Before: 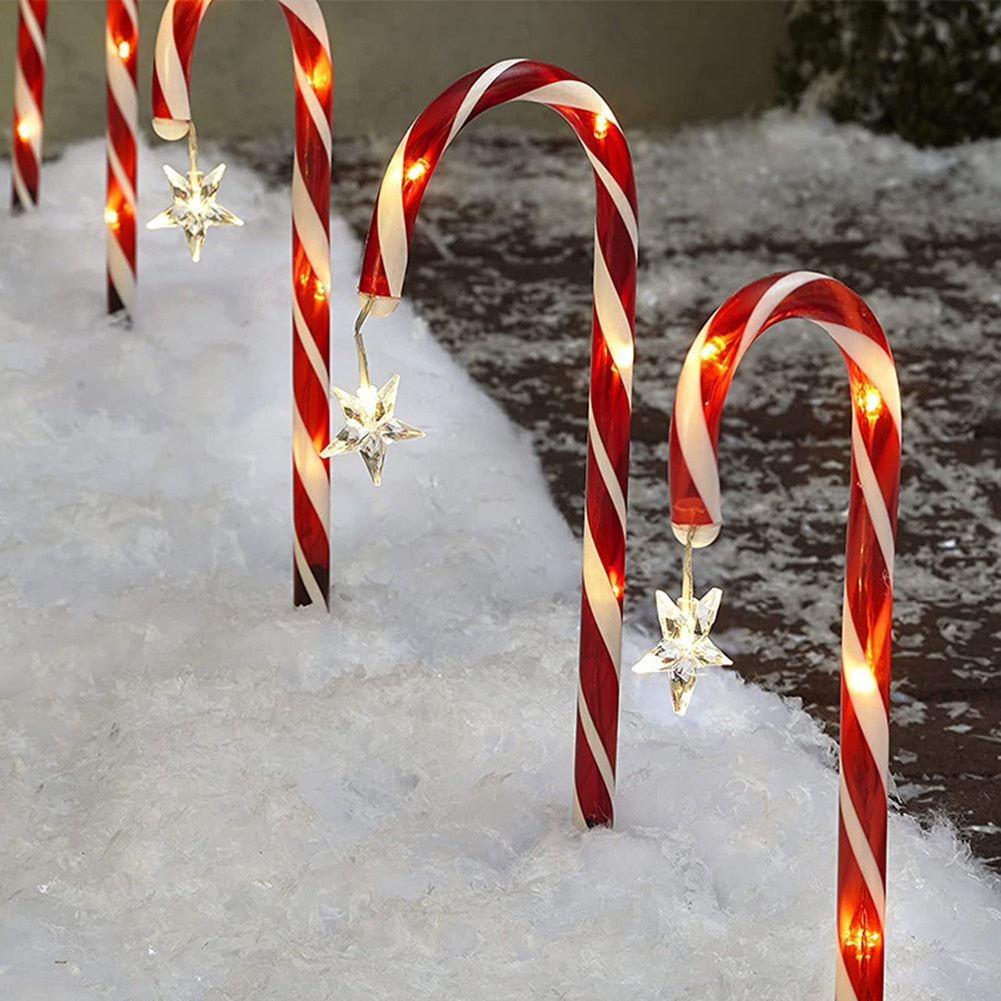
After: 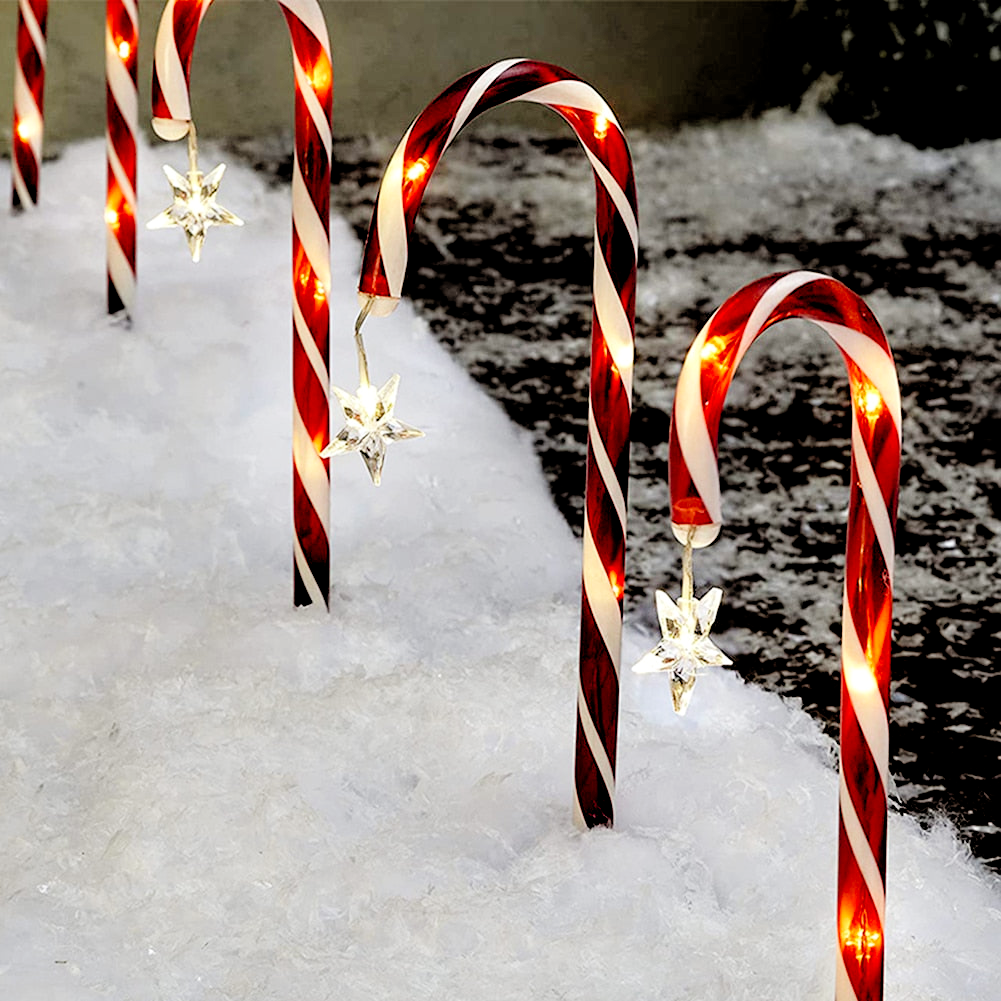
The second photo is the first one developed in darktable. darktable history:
levels: levels [0, 0.374, 0.749]
rgb levels: levels [[0.029, 0.461, 0.922], [0, 0.5, 1], [0, 0.5, 1]]
filmic rgb: middle gray luminance 30%, black relative exposure -9 EV, white relative exposure 7 EV, threshold 6 EV, target black luminance 0%, hardness 2.94, latitude 2.04%, contrast 0.963, highlights saturation mix 5%, shadows ↔ highlights balance 12.16%, add noise in highlights 0, preserve chrominance no, color science v3 (2019), use custom middle-gray values true, iterations of high-quality reconstruction 0, contrast in highlights soft, enable highlight reconstruction true
